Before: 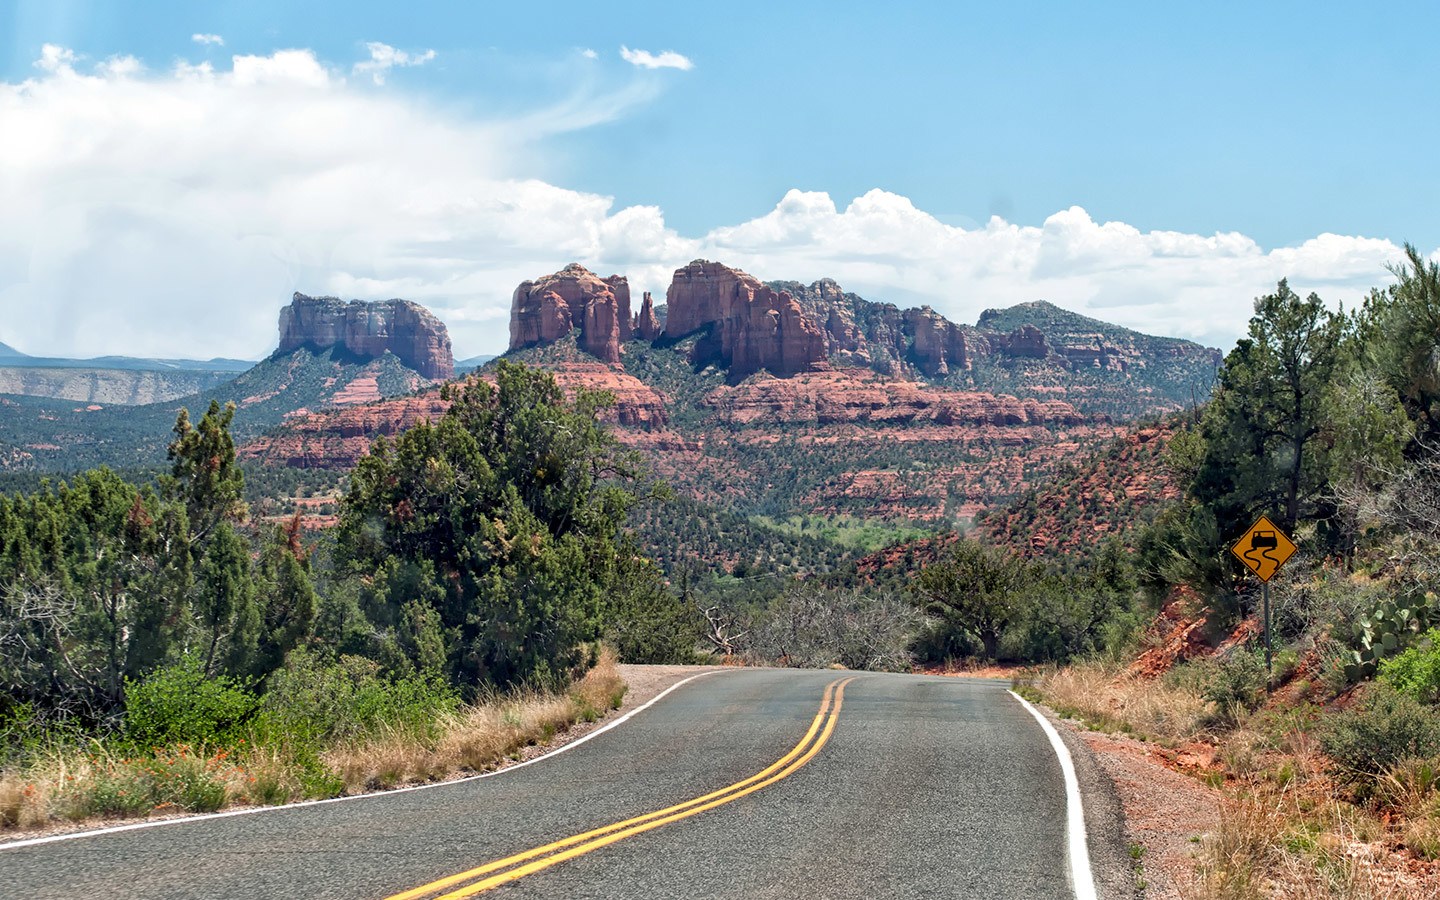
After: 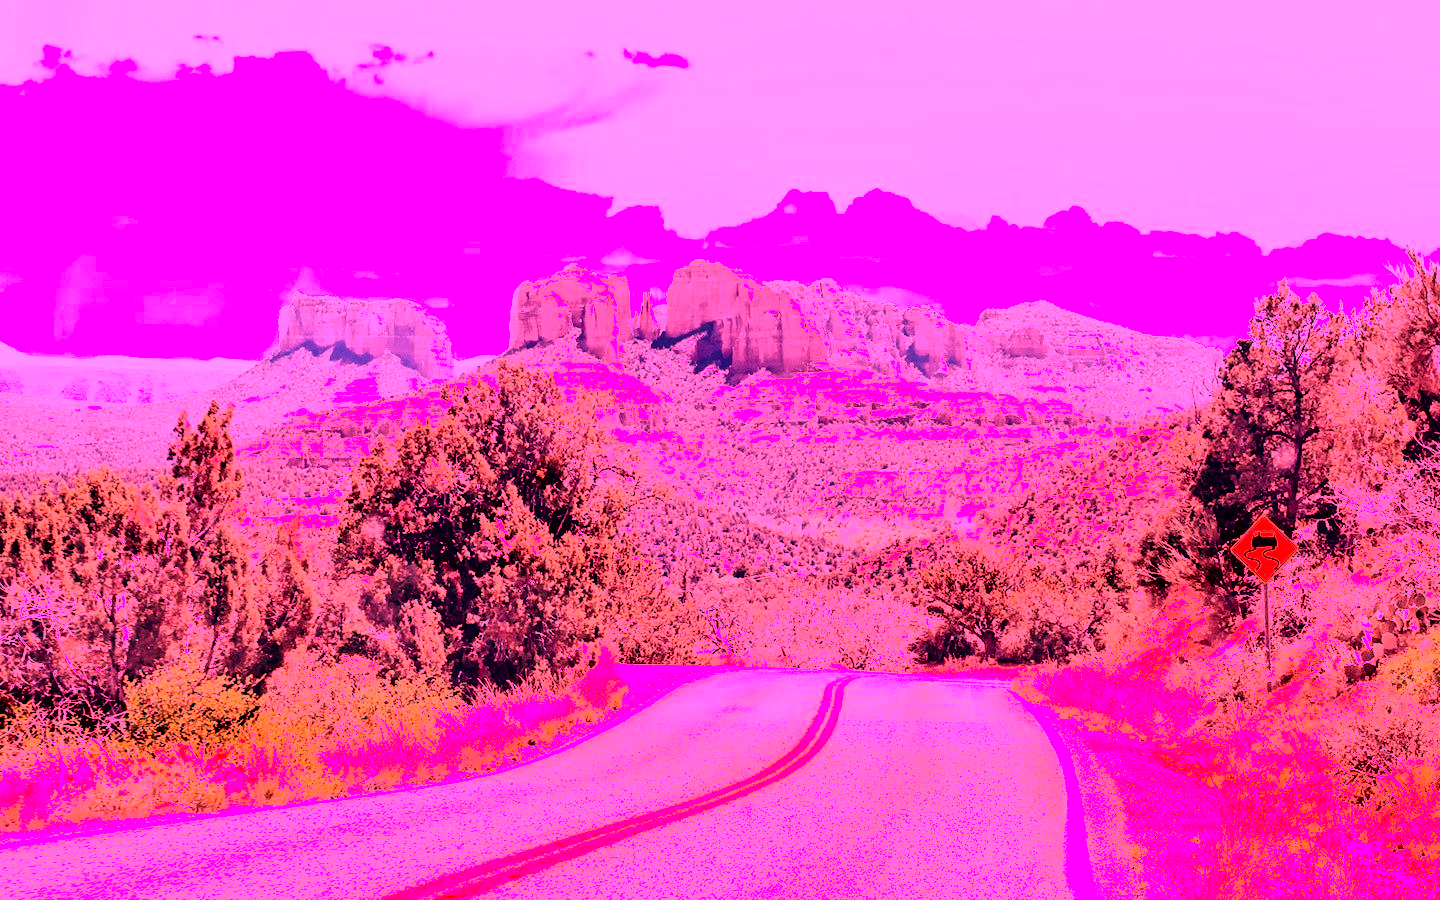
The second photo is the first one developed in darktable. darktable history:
tone curve: curves: ch0 [(0.003, 0) (0.066, 0.023) (0.149, 0.094) (0.264, 0.238) (0.395, 0.421) (0.517, 0.56) (0.688, 0.743) (0.813, 0.846) (1, 1)]; ch1 [(0, 0) (0.164, 0.115) (0.337, 0.332) (0.39, 0.398) (0.464, 0.461) (0.501, 0.5) (0.521, 0.535) (0.571, 0.588) (0.652, 0.681) (0.733, 0.749) (0.811, 0.796) (1, 1)]; ch2 [(0, 0) (0.337, 0.382) (0.464, 0.476) (0.501, 0.502) (0.527, 0.54) (0.556, 0.567) (0.6, 0.59) (0.687, 0.675) (1, 1)], color space Lab, independent channels, preserve colors none
white balance: red 4.26, blue 1.802
graduated density: hue 238.83°, saturation 50%
